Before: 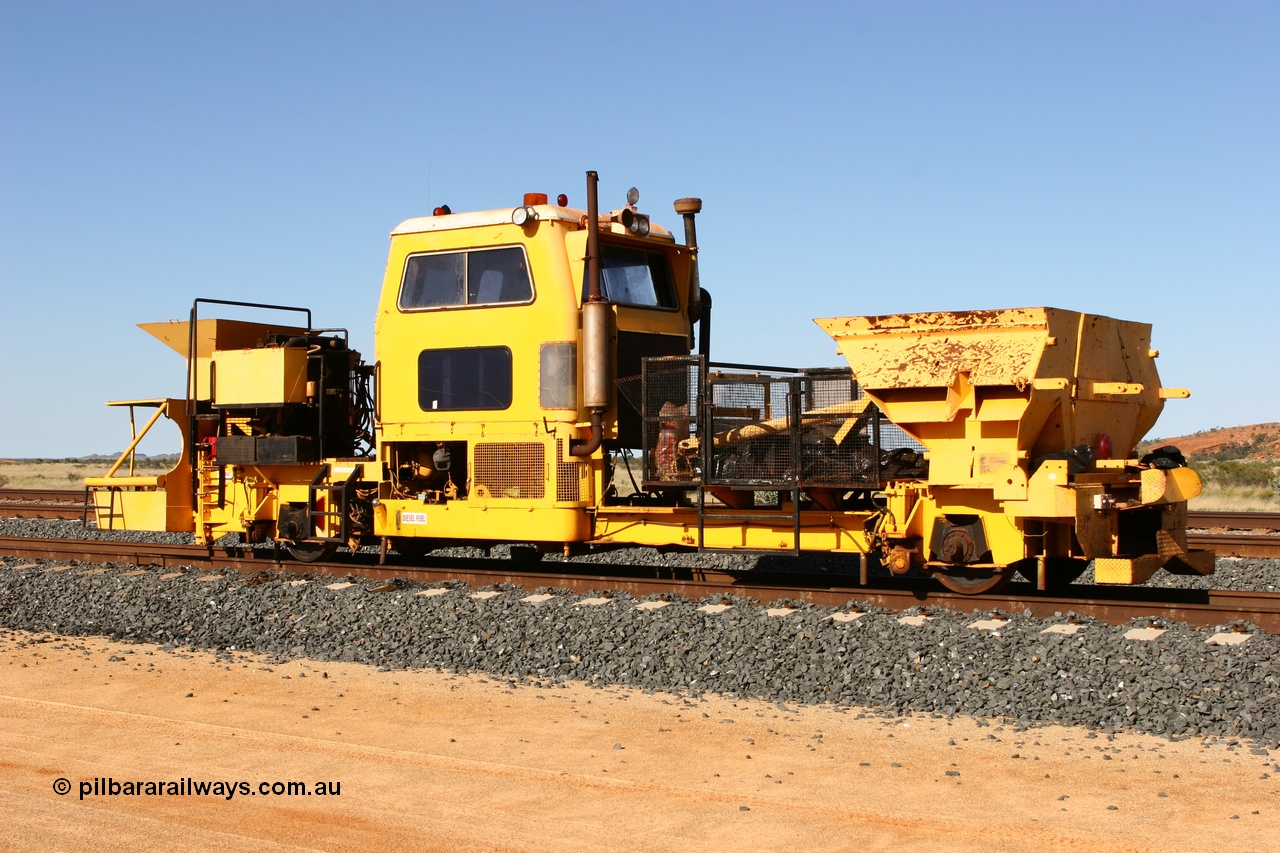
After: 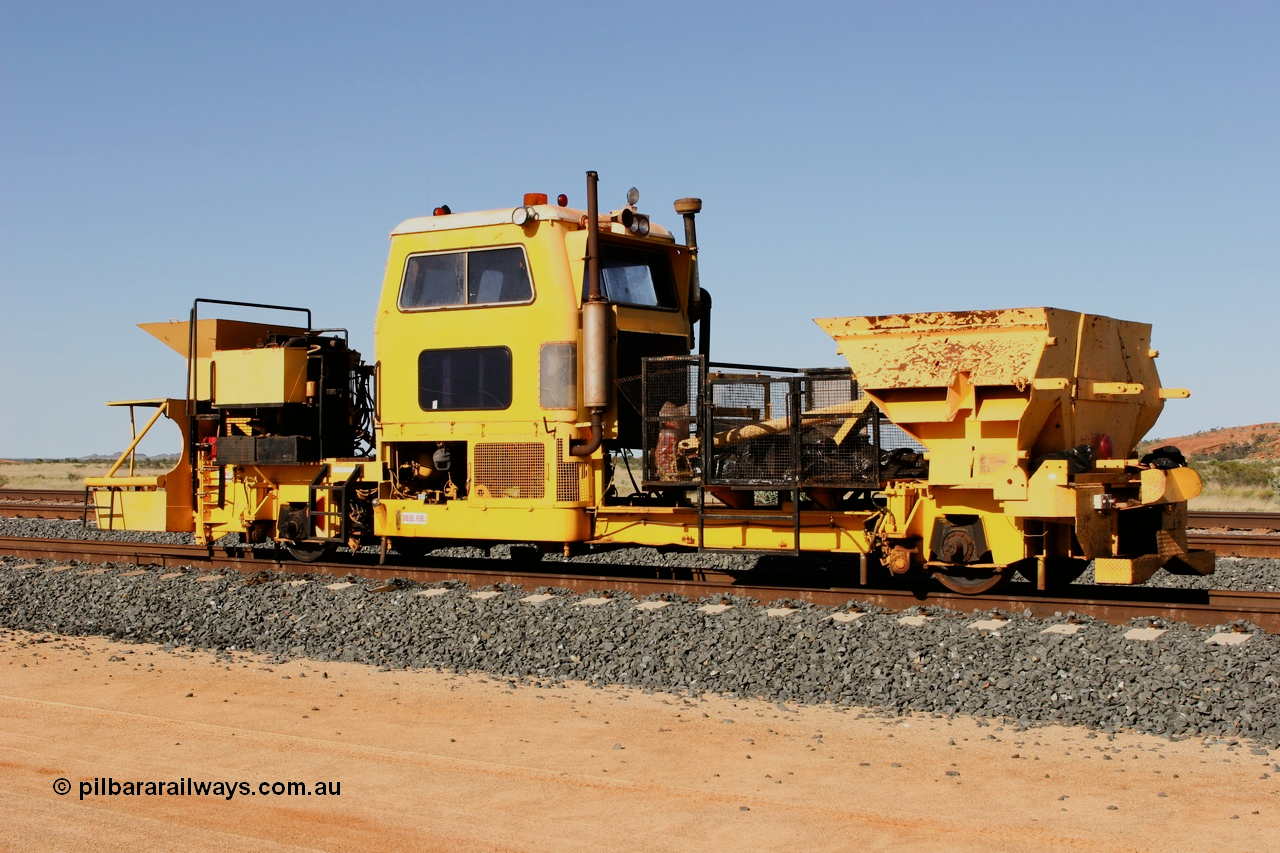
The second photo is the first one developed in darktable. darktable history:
filmic rgb: black relative exposure -8.01 EV, white relative exposure 4.04 EV, hardness 4.1
